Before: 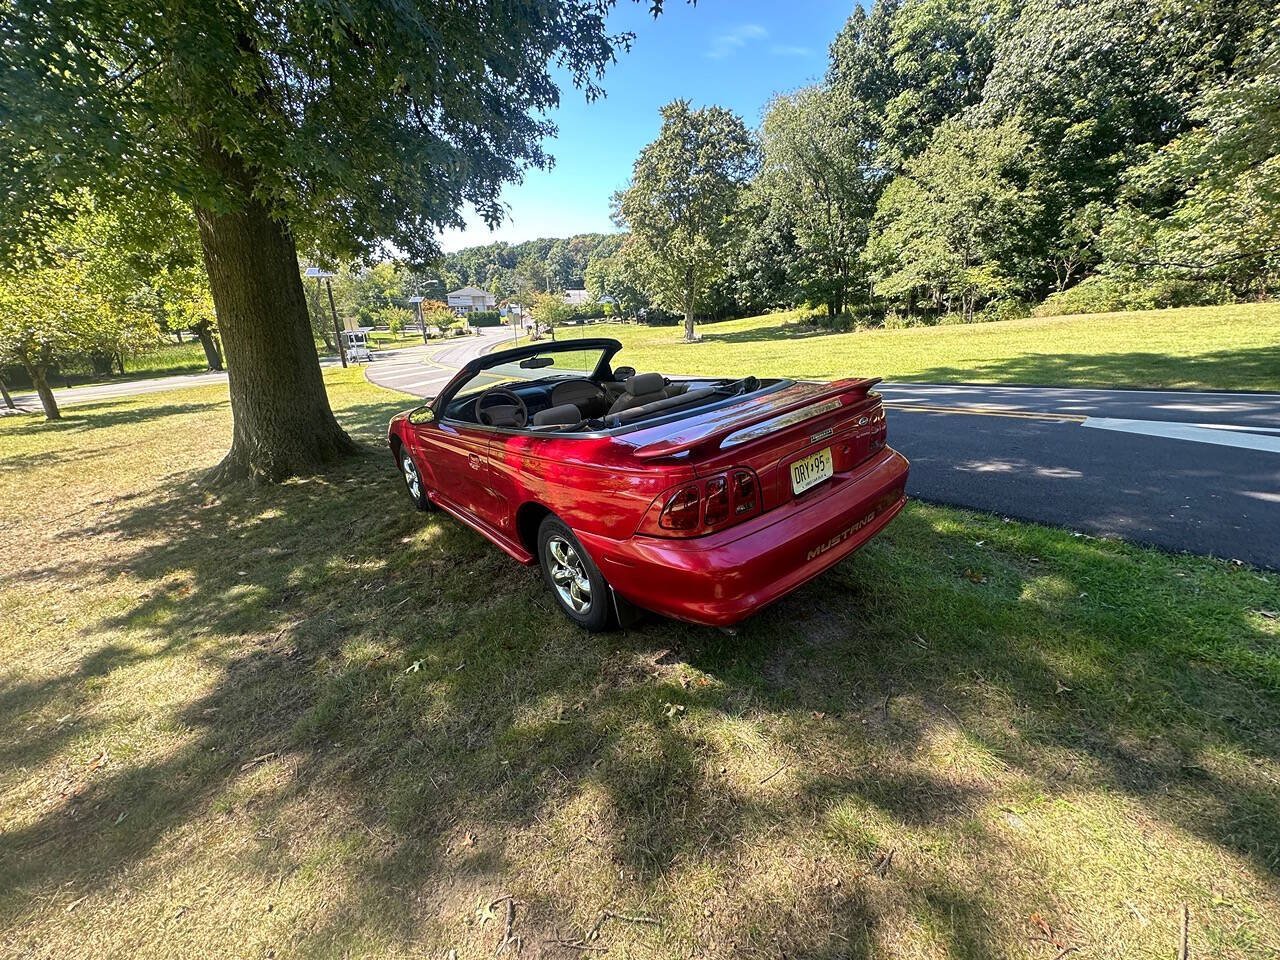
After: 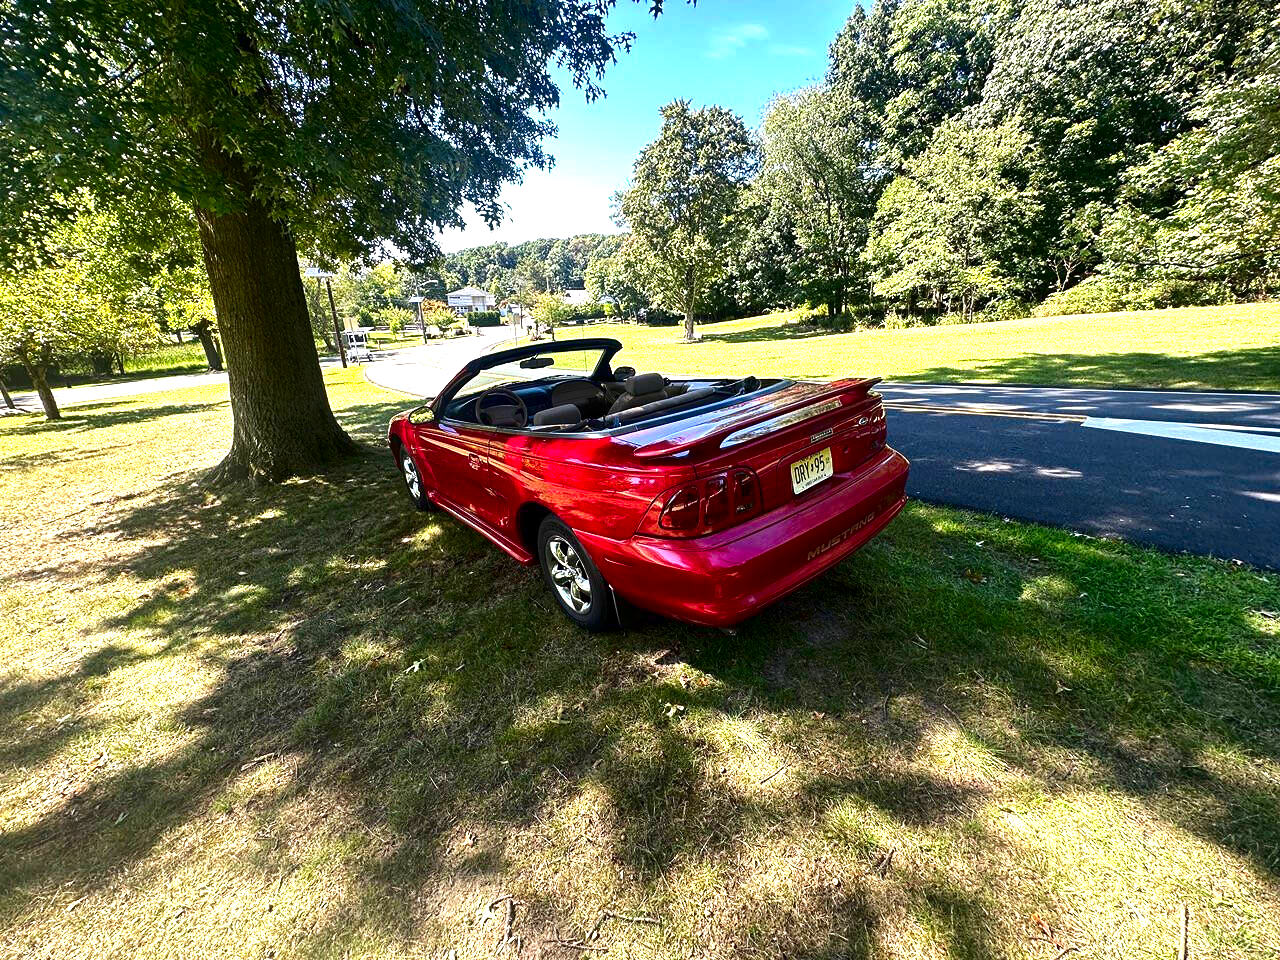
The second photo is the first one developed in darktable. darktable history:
exposure: black level correction 0, exposure 0.9 EV, compensate highlight preservation false
contrast brightness saturation: contrast 0.1, brightness -0.26, saturation 0.14
